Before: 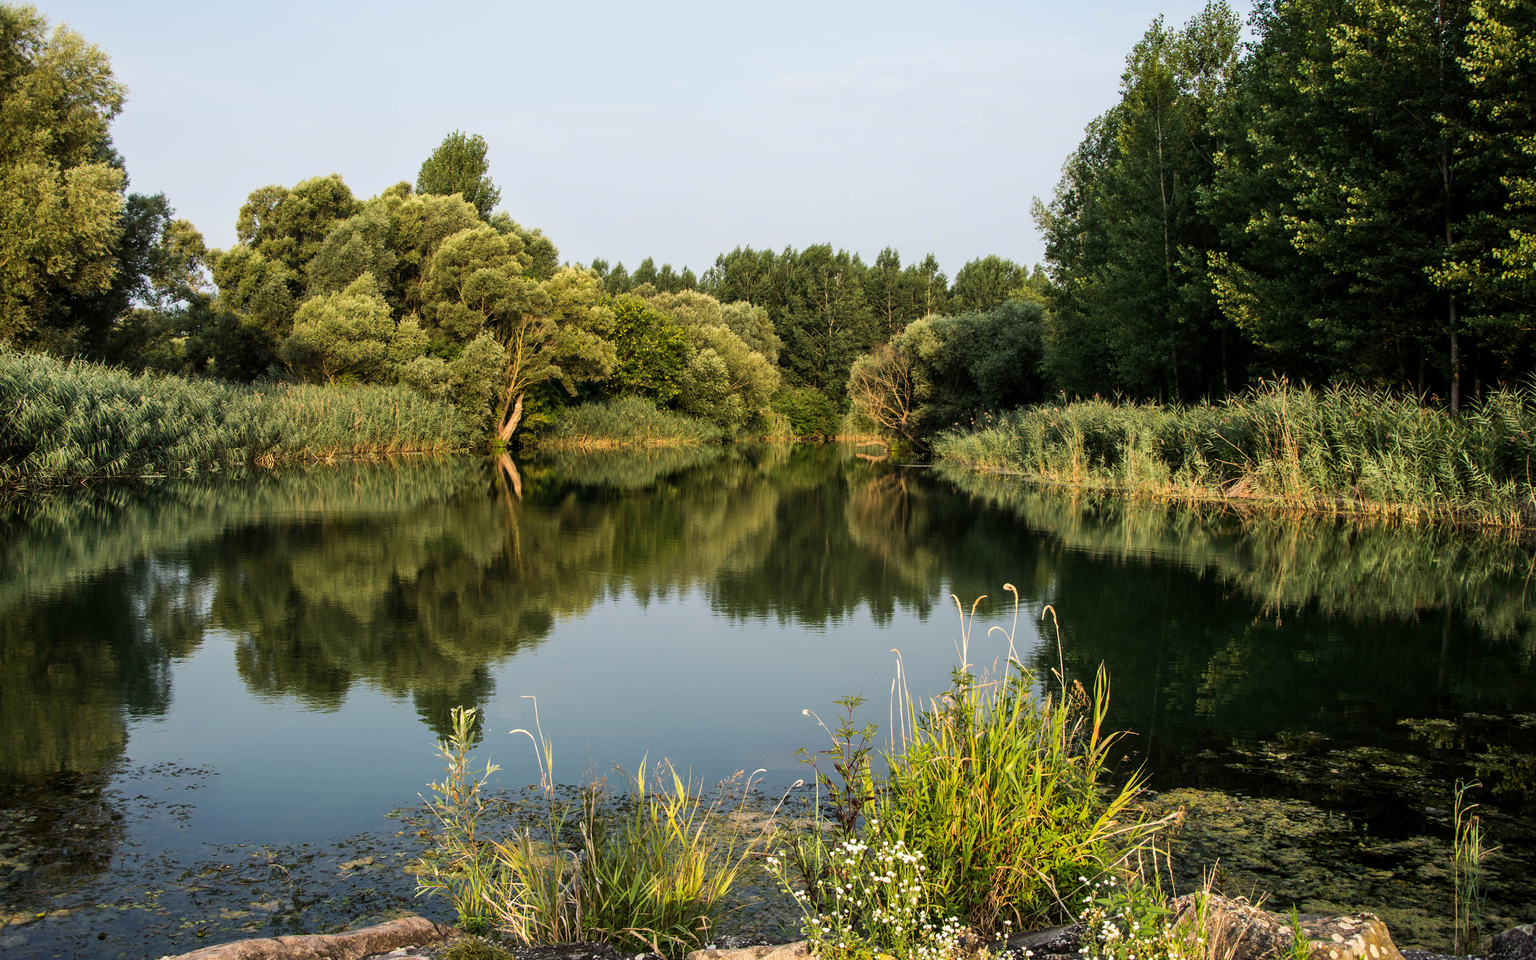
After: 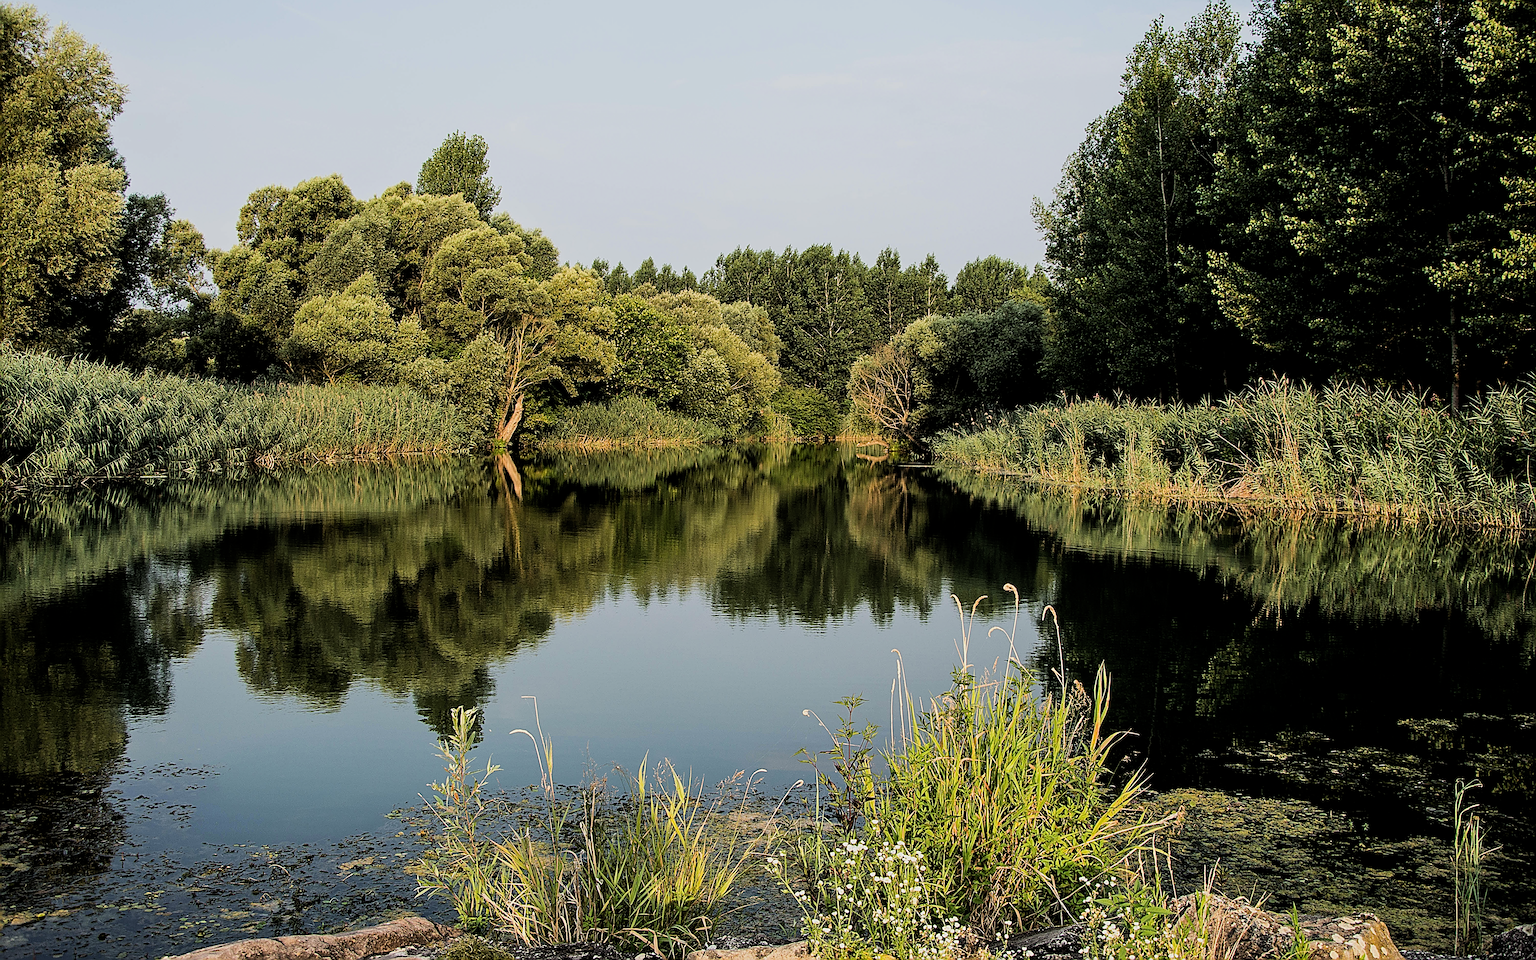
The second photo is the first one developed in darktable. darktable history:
sharpen: amount 1.993
filmic rgb: black relative exposure -7.71 EV, white relative exposure 4.35 EV, threshold 5.95 EV, target black luminance 0%, hardness 3.76, latitude 50.71%, contrast 1.078, highlights saturation mix 9.18%, shadows ↔ highlights balance -0.261%, iterations of high-quality reconstruction 0, enable highlight reconstruction true
